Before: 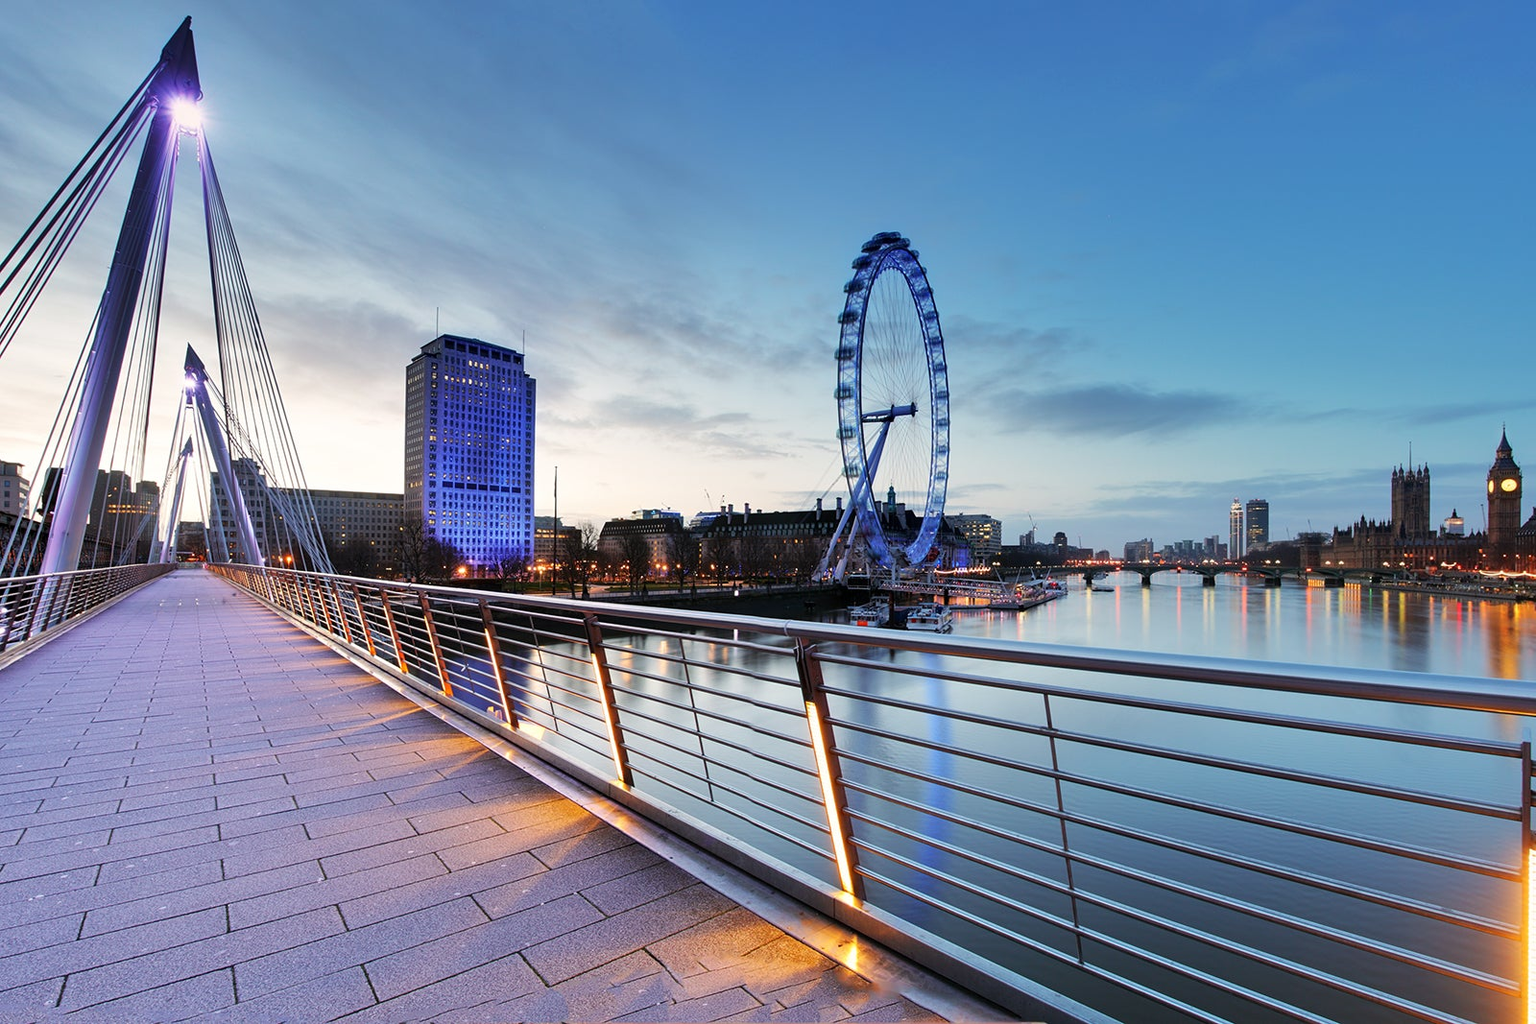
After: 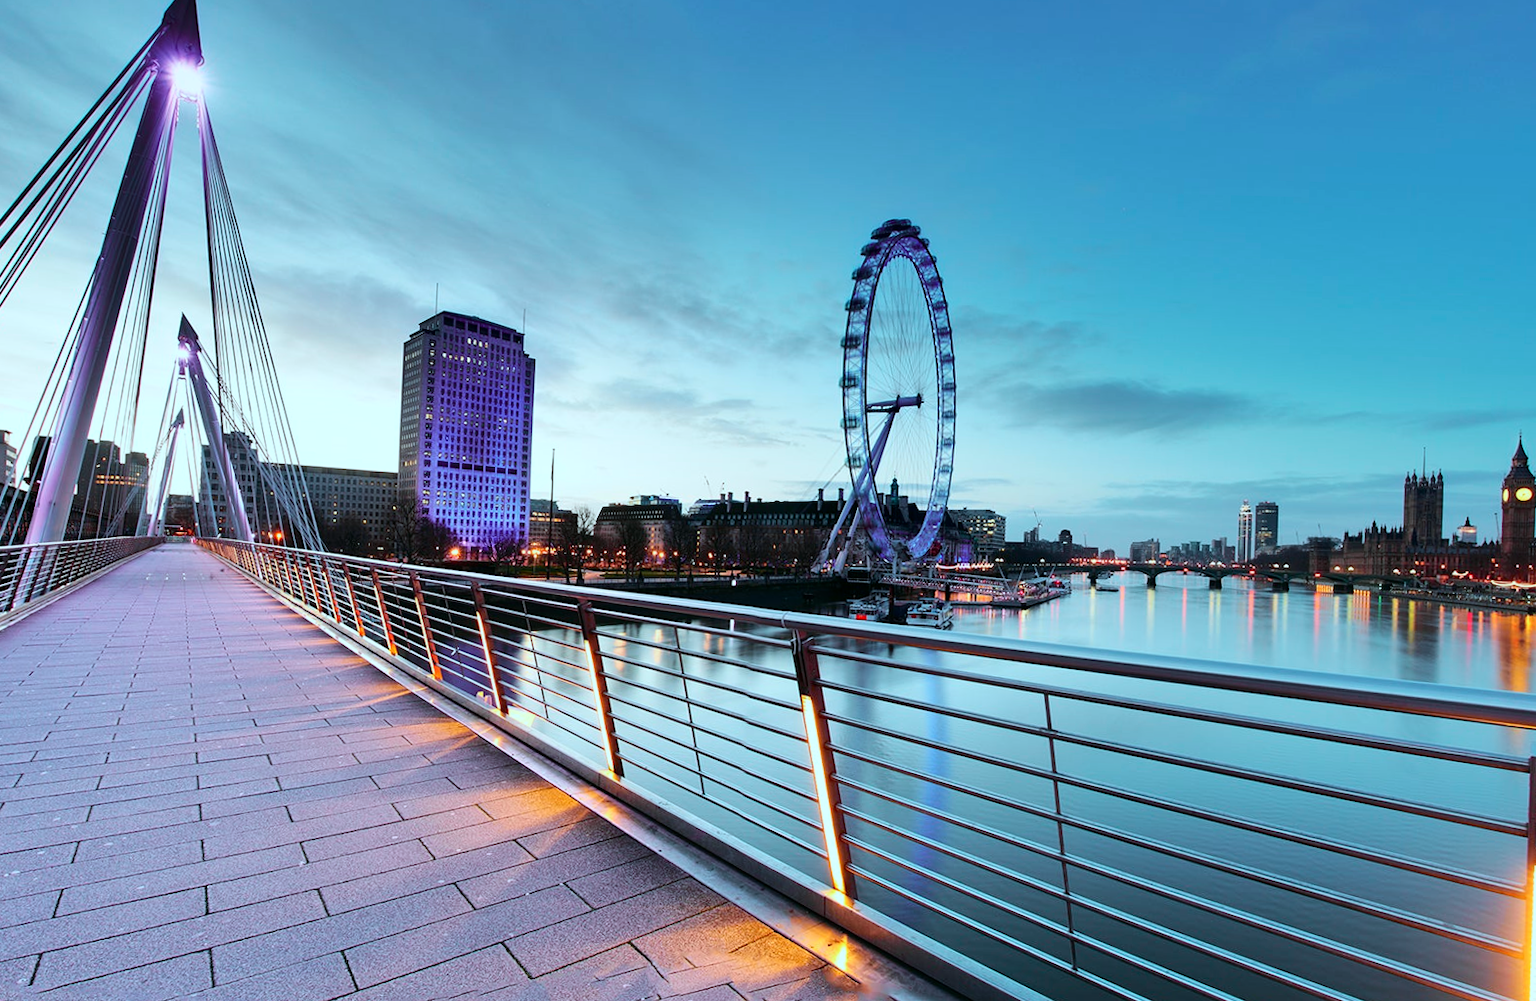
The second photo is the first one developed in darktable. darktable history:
rotate and perspective: rotation 1.57°, crop left 0.018, crop right 0.982, crop top 0.039, crop bottom 0.961
color correction: highlights a* -10.04, highlights b* -10.37
tone curve: curves: ch0 [(0, 0.003) (0.056, 0.041) (0.211, 0.187) (0.482, 0.519) (0.836, 0.864) (0.997, 0.984)]; ch1 [(0, 0) (0.276, 0.206) (0.393, 0.364) (0.482, 0.471) (0.506, 0.5) (0.523, 0.523) (0.572, 0.604) (0.635, 0.665) (0.695, 0.759) (1, 1)]; ch2 [(0, 0) (0.438, 0.456) (0.473, 0.47) (0.503, 0.503) (0.536, 0.527) (0.562, 0.584) (0.612, 0.61) (0.679, 0.72) (1, 1)], color space Lab, independent channels, preserve colors none
